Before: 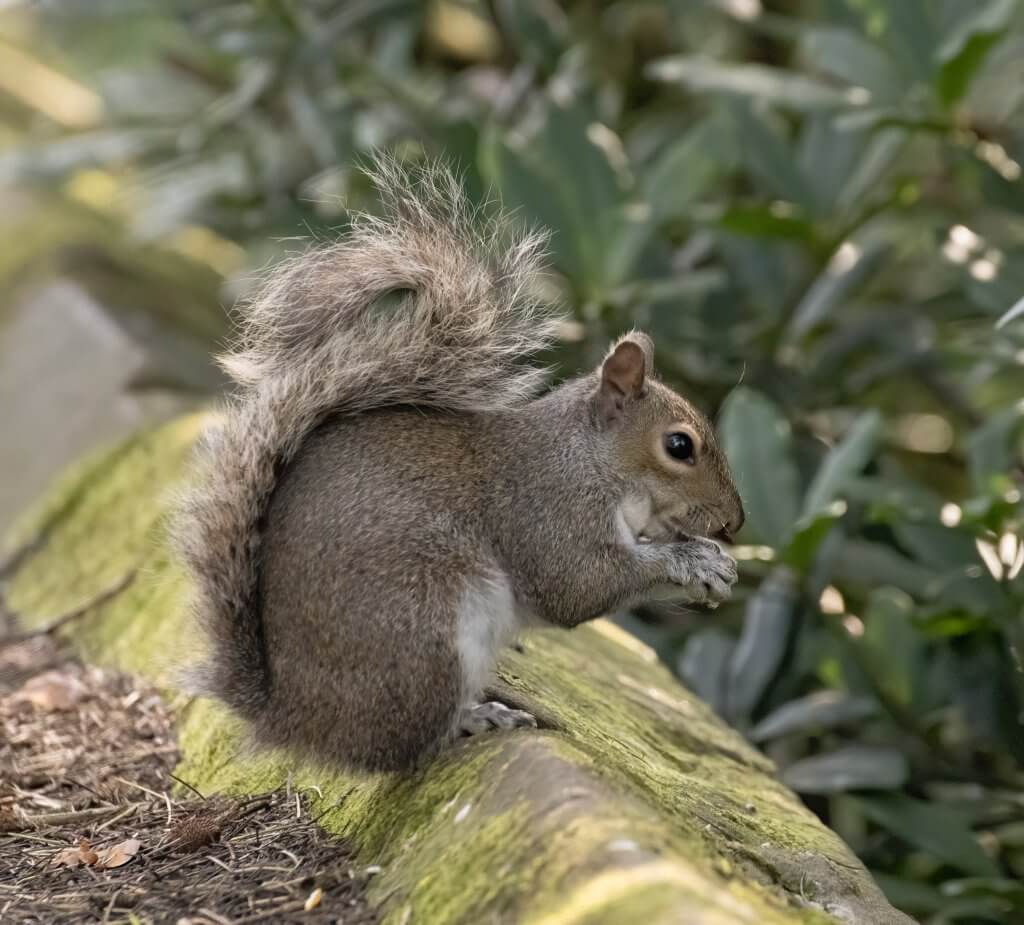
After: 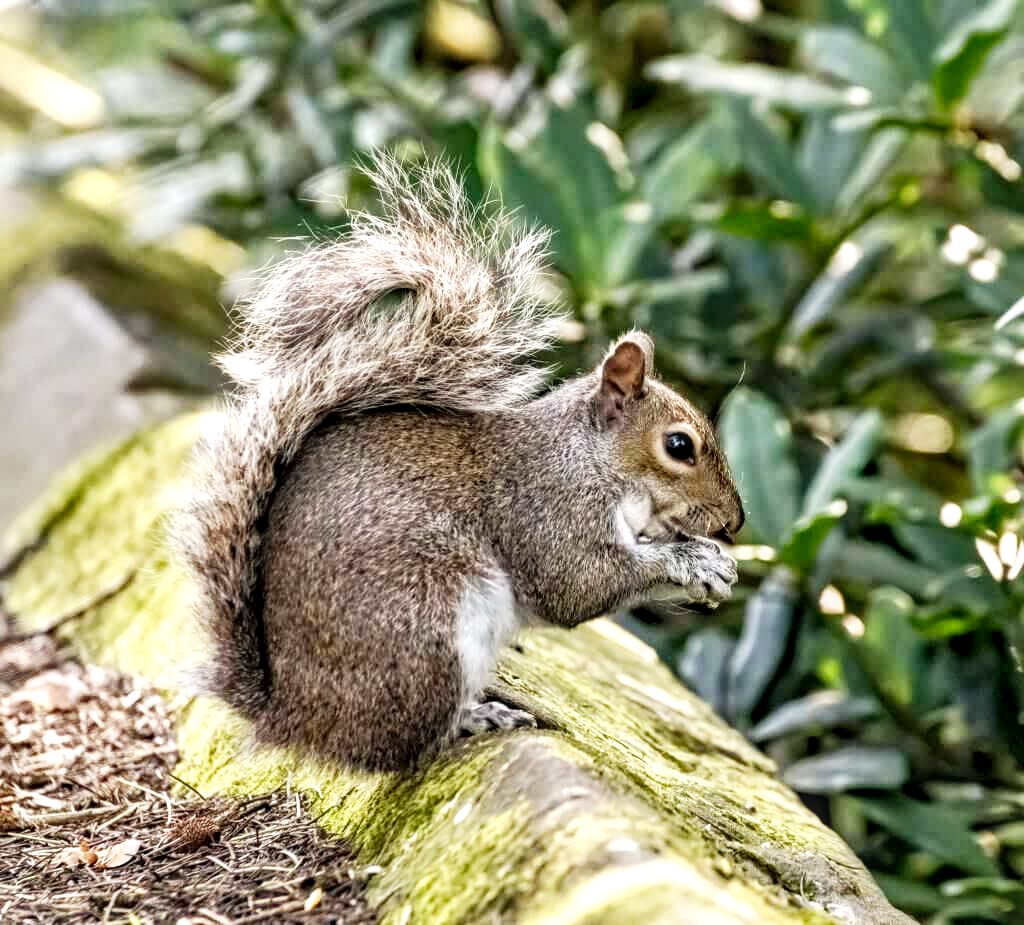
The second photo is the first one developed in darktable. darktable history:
base curve: curves: ch0 [(0, 0) (0.007, 0.004) (0.027, 0.03) (0.046, 0.07) (0.207, 0.54) (0.442, 0.872) (0.673, 0.972) (1, 1)], preserve colors none
haze removal: compatibility mode true, adaptive false
local contrast: highlights 61%, detail 143%, midtone range 0.428
shadows and highlights: highlights color adjustment 0%, soften with gaussian
